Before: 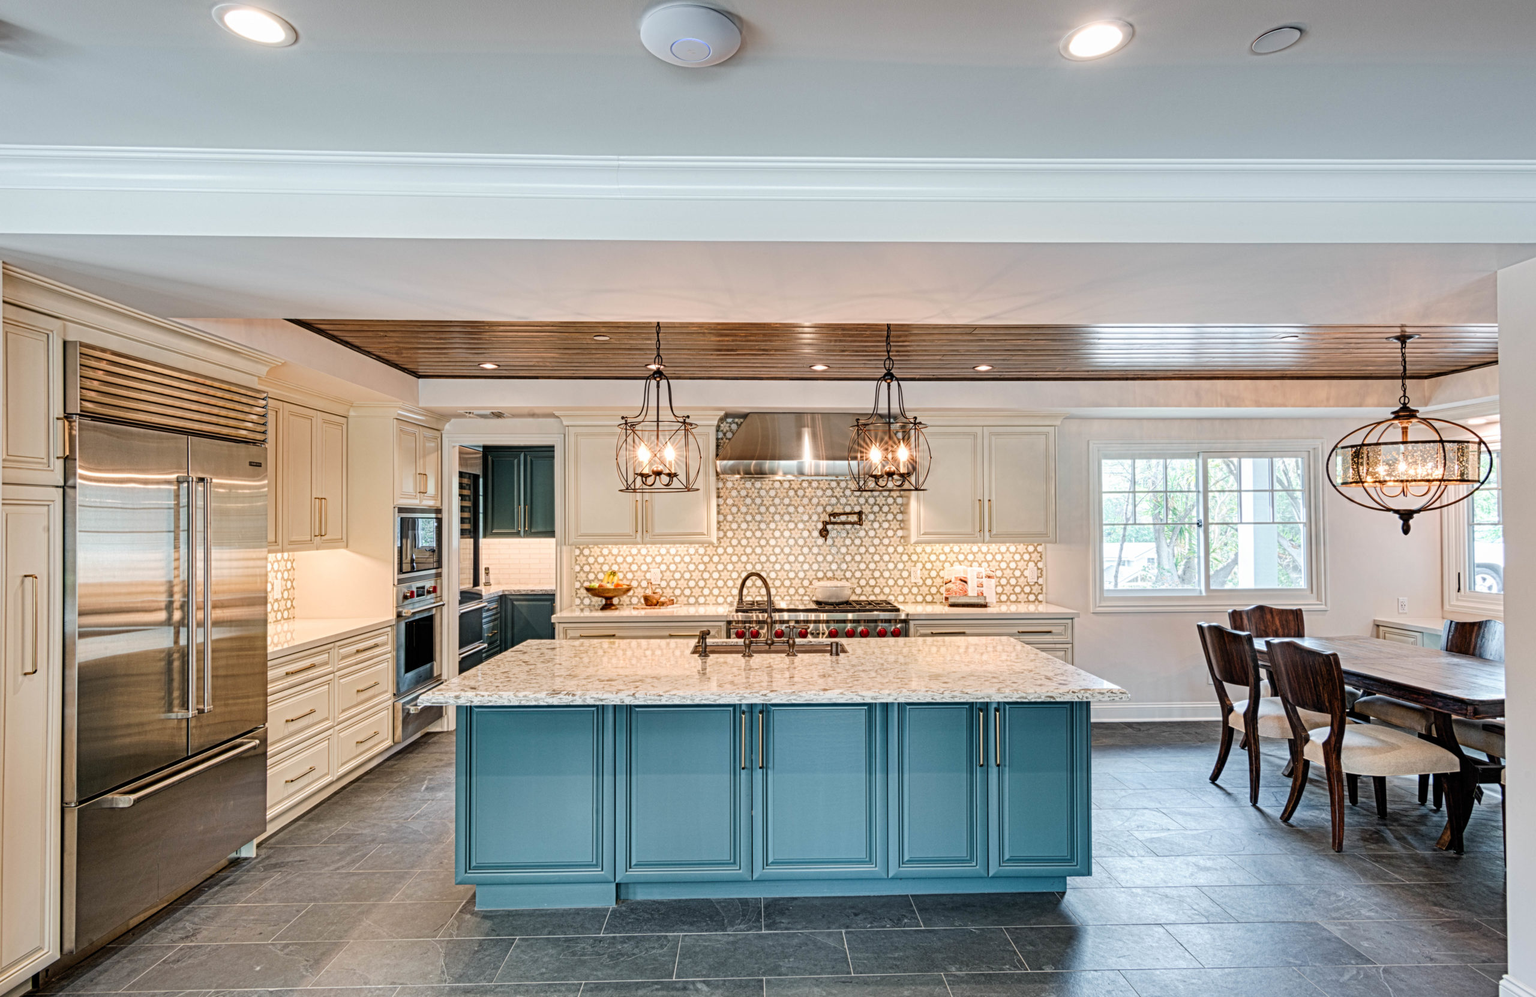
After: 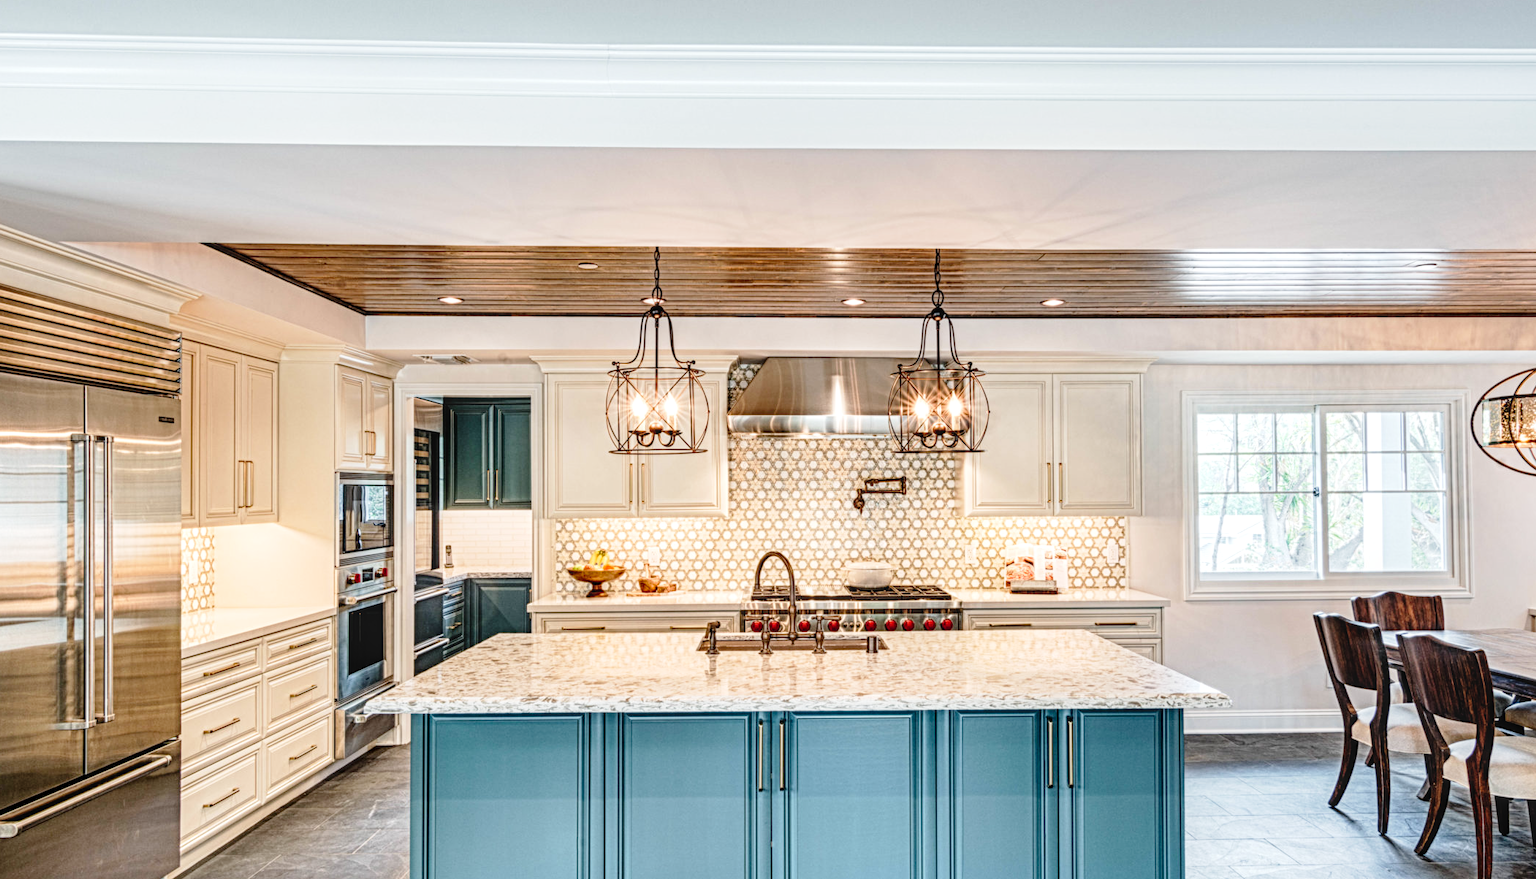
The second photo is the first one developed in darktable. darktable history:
local contrast: on, module defaults
exposure: exposure 0.211 EV, compensate exposure bias true, compensate highlight preservation false
tone curve: curves: ch0 [(0, 0.021) (0.049, 0.044) (0.152, 0.14) (0.328, 0.377) (0.473, 0.543) (0.641, 0.705) (0.85, 0.894) (1, 0.969)]; ch1 [(0, 0) (0.302, 0.331) (0.433, 0.432) (0.472, 0.47) (0.502, 0.503) (0.527, 0.521) (0.564, 0.58) (0.614, 0.626) (0.677, 0.701) (0.859, 0.885) (1, 1)]; ch2 [(0, 0) (0.33, 0.301) (0.447, 0.44) (0.487, 0.496) (0.502, 0.516) (0.535, 0.563) (0.565, 0.593) (0.608, 0.638) (1, 1)], preserve colors none
crop: left 7.772%, top 12.014%, right 10.091%, bottom 15.451%
